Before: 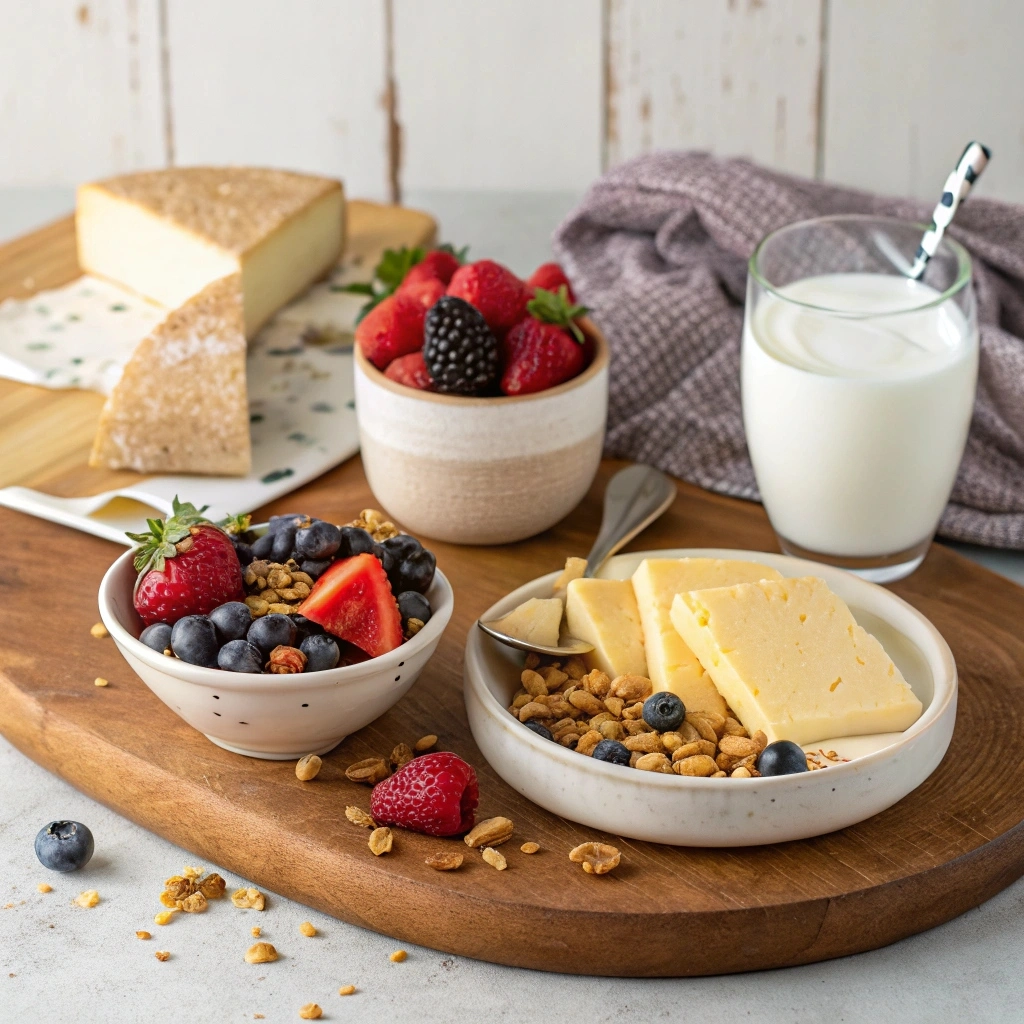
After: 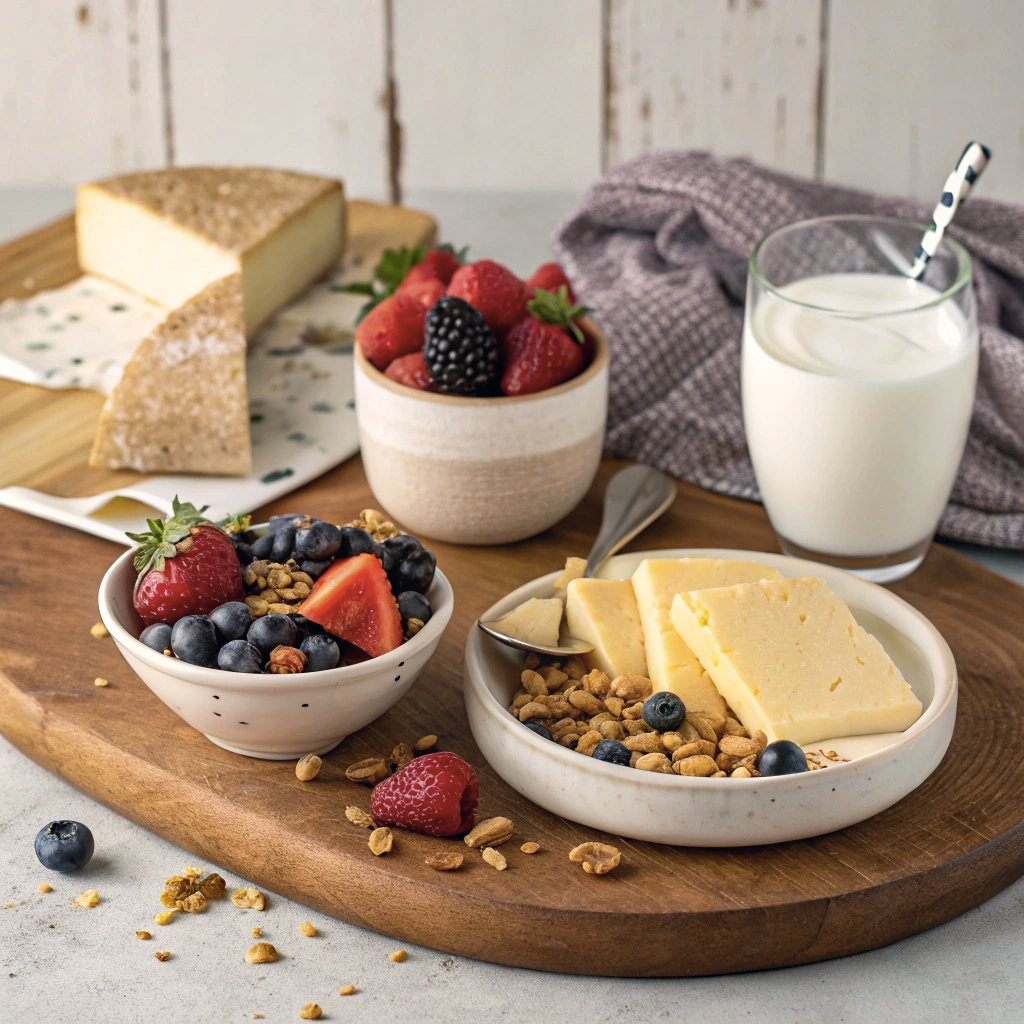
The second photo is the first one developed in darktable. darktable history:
color balance rgb: perceptual saturation grading › global saturation 0.52%, global vibrance 20%
shadows and highlights: low approximation 0.01, soften with gaussian
color correction: highlights a* 2.85, highlights b* 5.02, shadows a* -2.04, shadows b* -4.82, saturation 0.784
contrast brightness saturation: contrast 0.073
